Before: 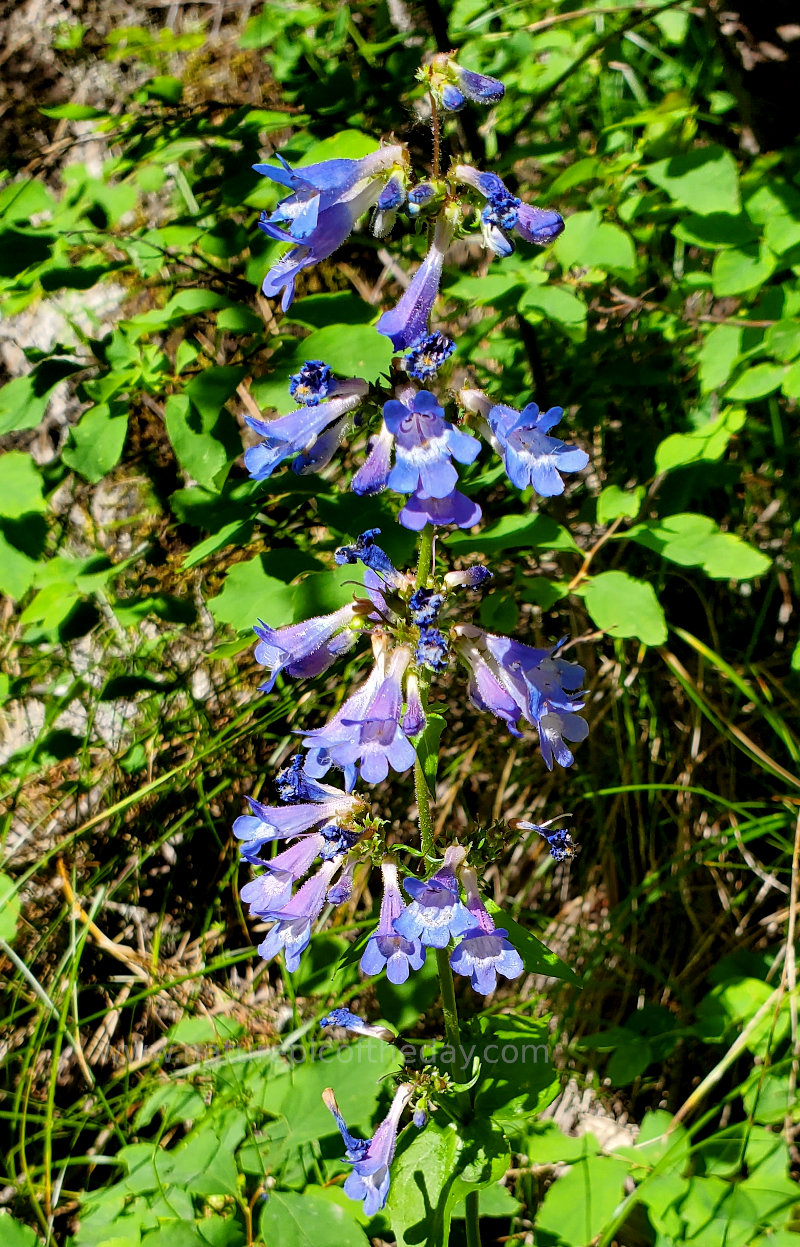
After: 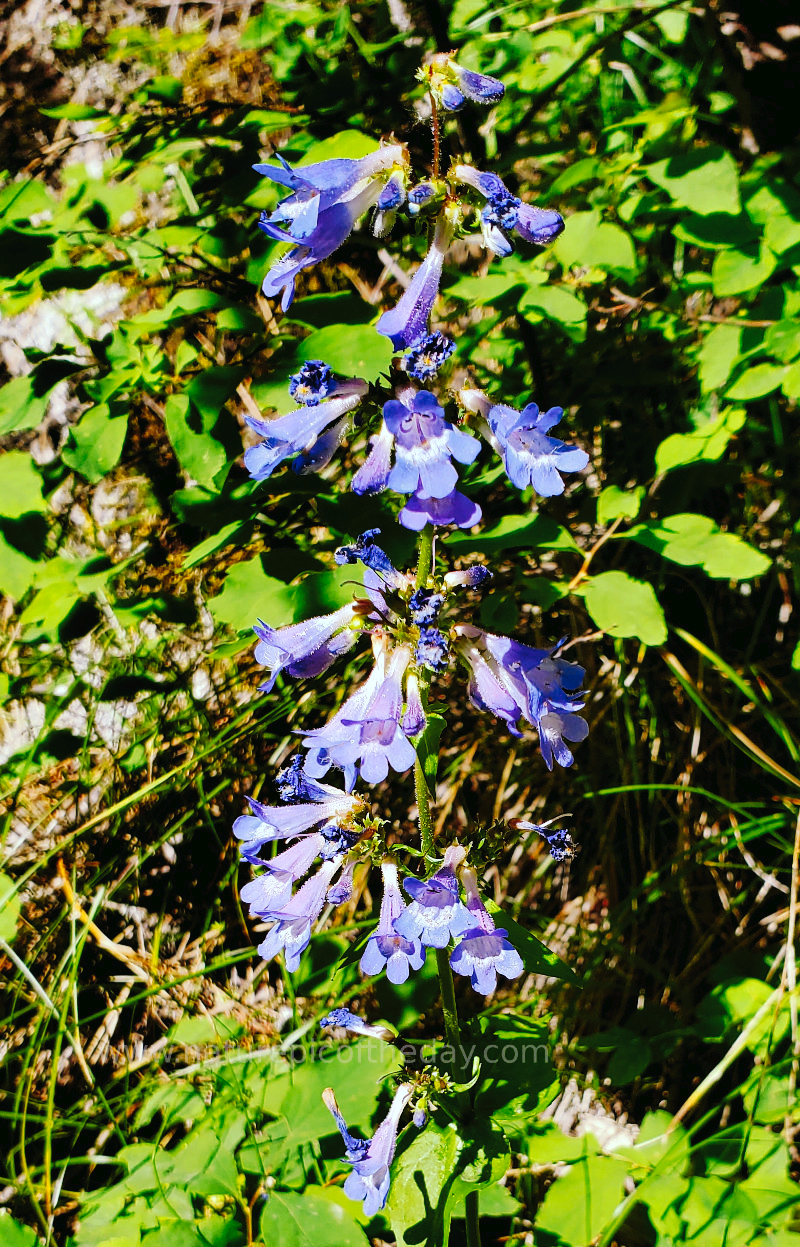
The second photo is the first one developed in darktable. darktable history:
tone curve: curves: ch0 [(0, 0) (0.003, 0.018) (0.011, 0.021) (0.025, 0.028) (0.044, 0.039) (0.069, 0.05) (0.1, 0.06) (0.136, 0.081) (0.177, 0.117) (0.224, 0.161) (0.277, 0.226) (0.335, 0.315) (0.399, 0.421) (0.468, 0.53) (0.543, 0.627) (0.623, 0.726) (0.709, 0.789) (0.801, 0.859) (0.898, 0.924) (1, 1)], preserve colors none
color look up table: target L [97.57, 93.49, 88.99, 83.09, 78.94, 76.75, 72.03, 72.57, 63.85, 58.24, 55.07, 34.25, 27.16, 3.936, 200.88, 78.69, 73.53, 63.47, 59.3, 49.22, 54.39, 49.5, 35.35, 30.36, 22.11, 23.94, 19.43, 97.13, 84.15, 80.19, 66.73, 61.5, 56.68, 56.08, 52.23, 59.68, 46.49, 39.37, 35.79, 34.05, 36.1, 19.04, 3.314, 93.57, 76.48, 77.28, 58.08, 43.94, 33.75], target a [-29.25, -31.06, -36.88, -35.51, -63.45, -7.688, -3.285, -2.222, -57.39, -28.38, -14.41, -21.37, -4.061, -6.024, 0, 20.65, 19.98, 44.72, 10.4, 66.06, 50.27, 66.31, 40.51, 6.19, 32.39, 33.7, 24.81, -6.847, 20.3, 28.63, 60.69, 17.89, 67.61, 33.85, 13.25, 47.44, 13.83, 17.08, 32.07, 40.9, 47.27, 25.84, 4.705, -22.2, -1.59, -34.7, -14.92, -15.36, 1.001], target b [48.76, 87.95, 2.766, 52.7, 37.76, 66.37, 35.7, 0.888, 51.93, 24.74, 43.22, 29.55, 35.98, 5.365, -0.001, 18.43, 57.95, 4.957, 22.56, 24.87, 49.39, 42.59, 5.704, 12.89, 4.066, 30.41, 28.36, -5.216, -16.07, -28.58, -50.78, -35.47, -25.34, -26.83, -63.32, -61.88, -18.84, -46.85, -83.25, -22.13, -57.83, -41.51, -24.04, -11.17, -25.13, -11.57, -42.29, -9.255, -28.41], num patches 49
